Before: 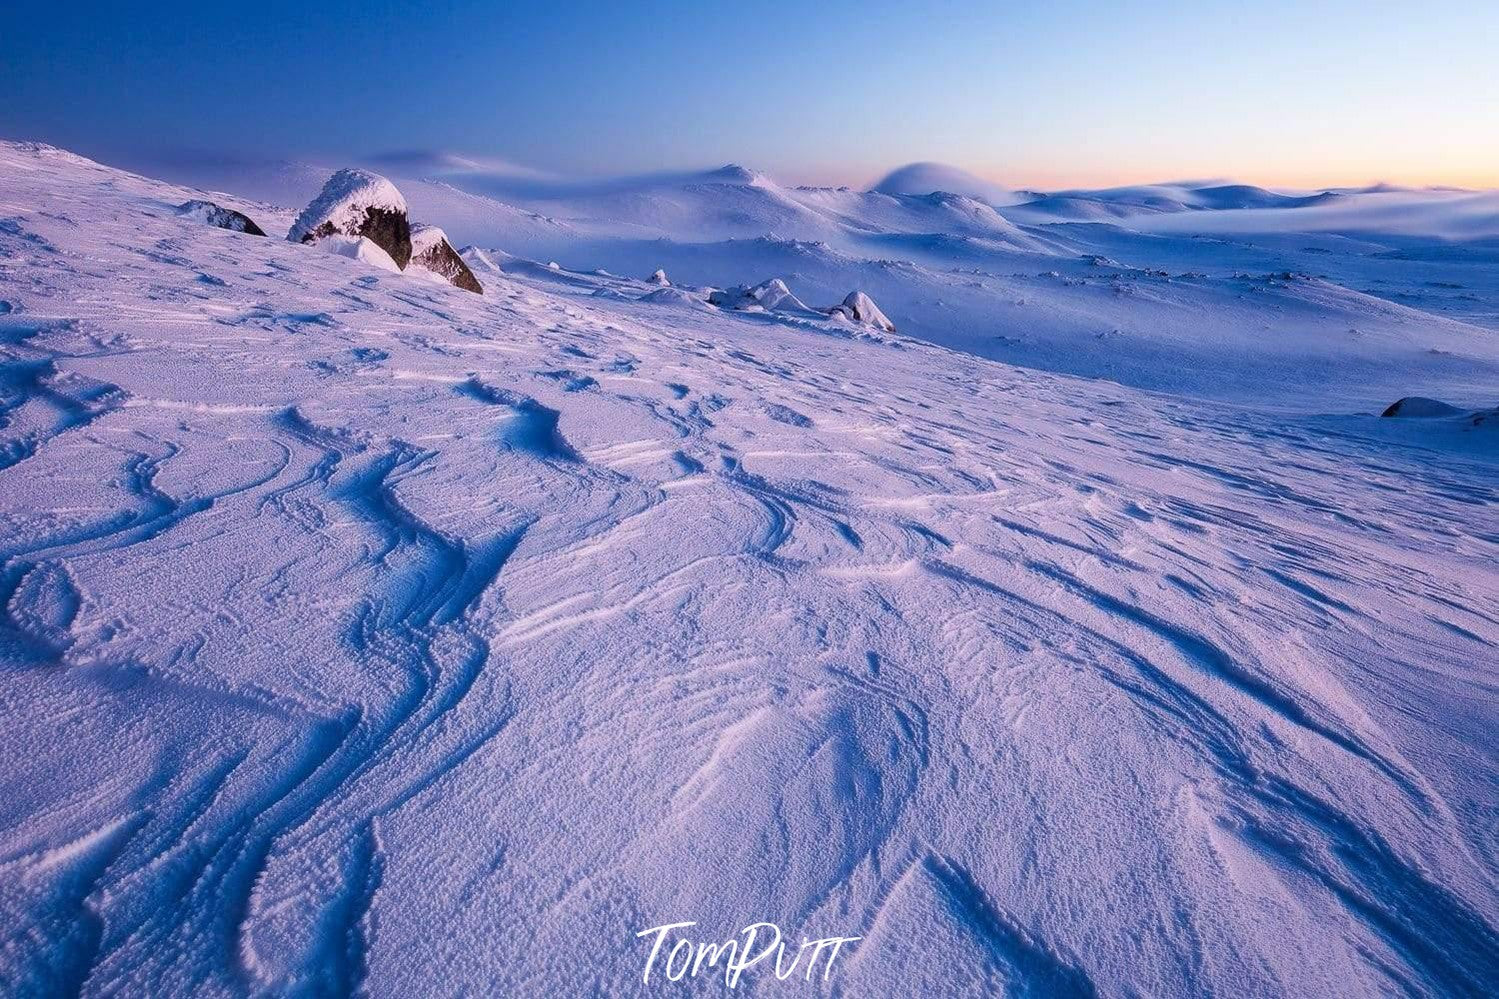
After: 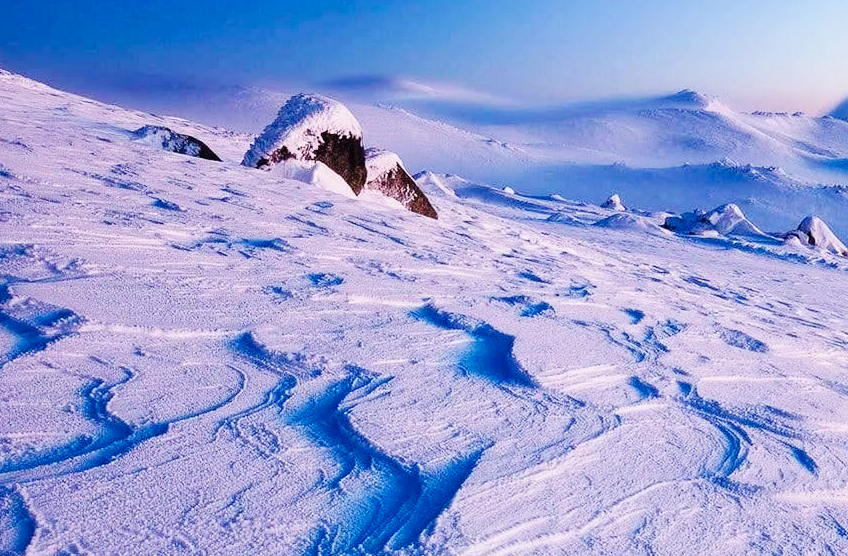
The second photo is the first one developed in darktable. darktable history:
exposure: compensate exposure bias true, compensate highlight preservation false
base curve: curves: ch0 [(0, 0) (0.036, 0.025) (0.121, 0.166) (0.206, 0.329) (0.605, 0.79) (1, 1)], preserve colors none
crop and rotate: left 3.051%, top 7.539%, right 40.339%, bottom 36.803%
